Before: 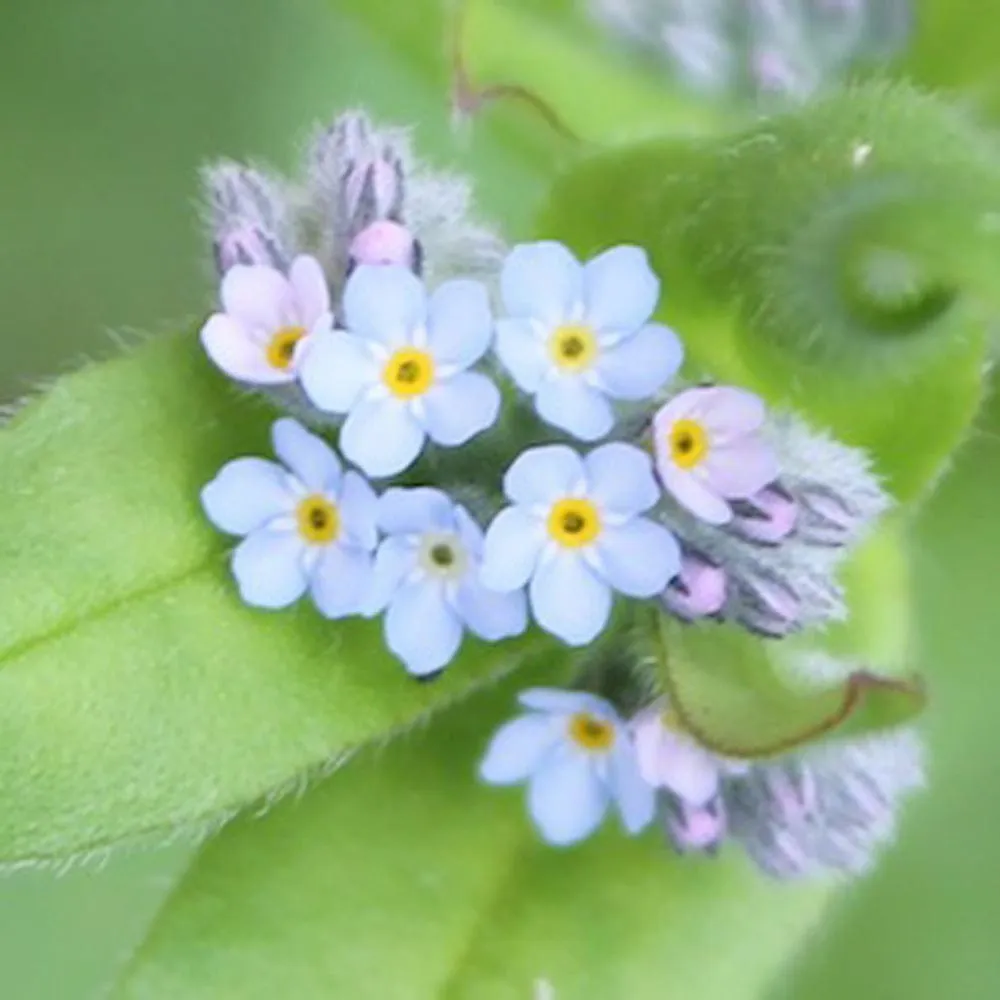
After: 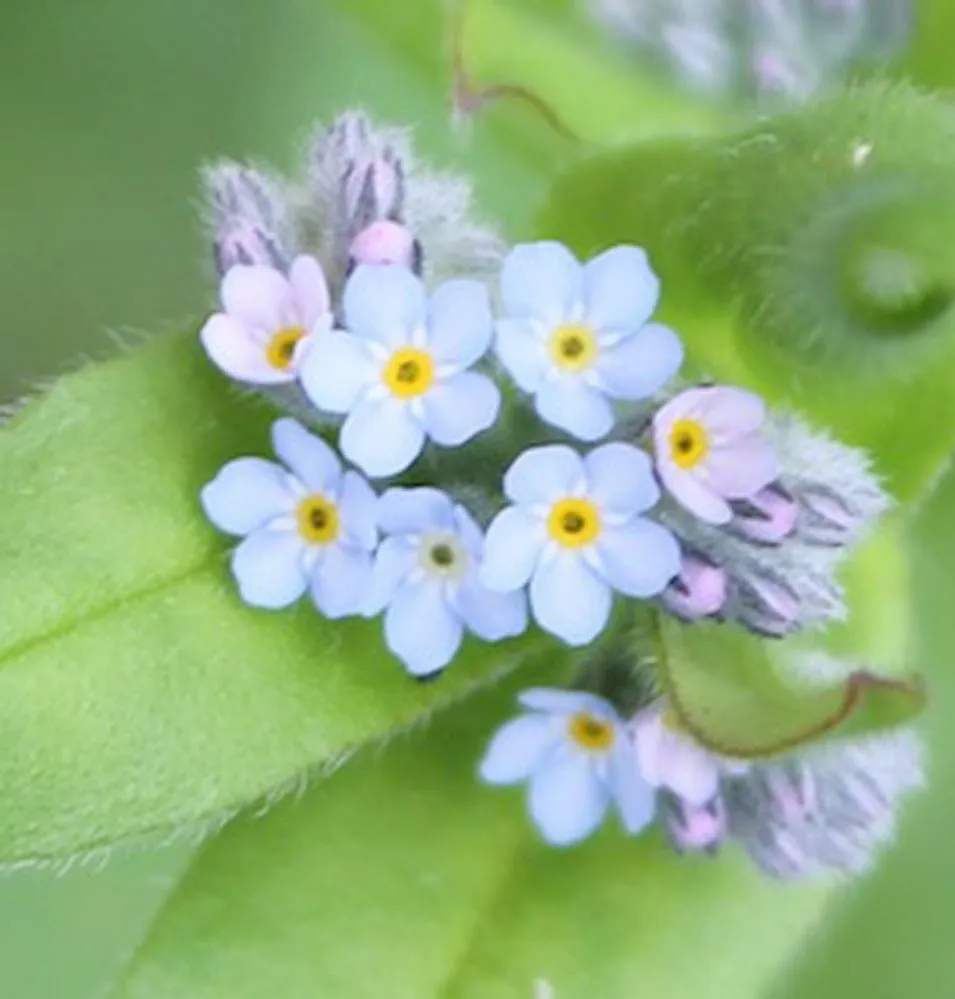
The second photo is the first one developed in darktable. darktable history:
crop: right 4.412%, bottom 0.032%
